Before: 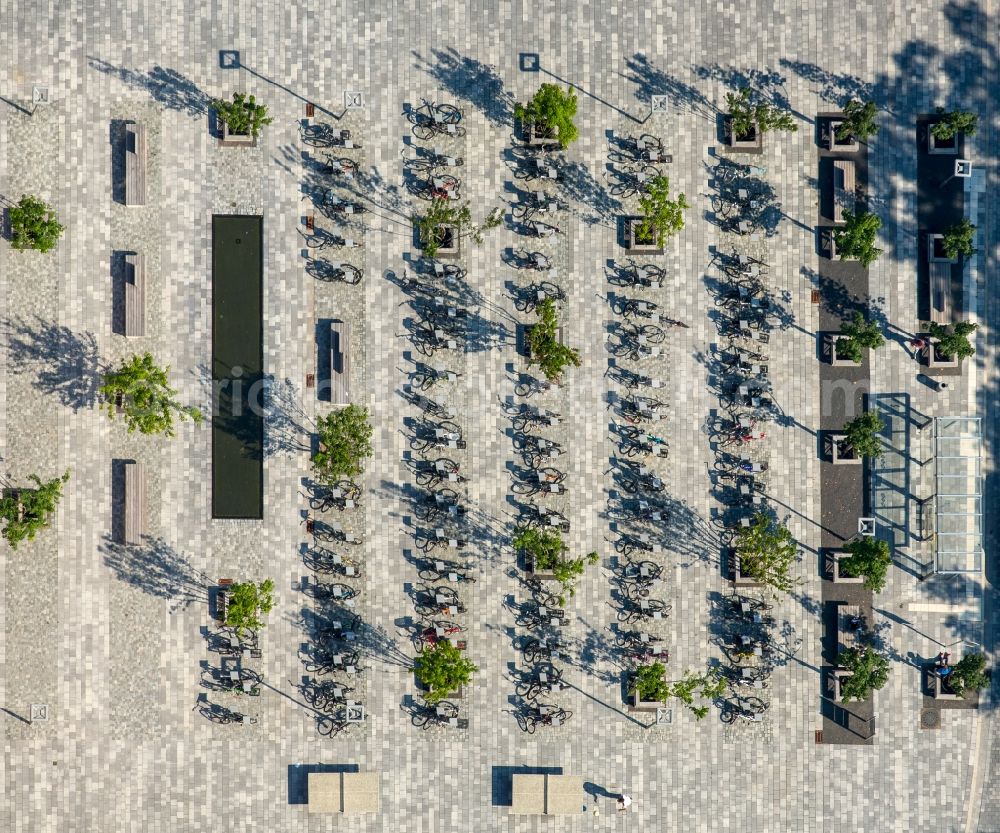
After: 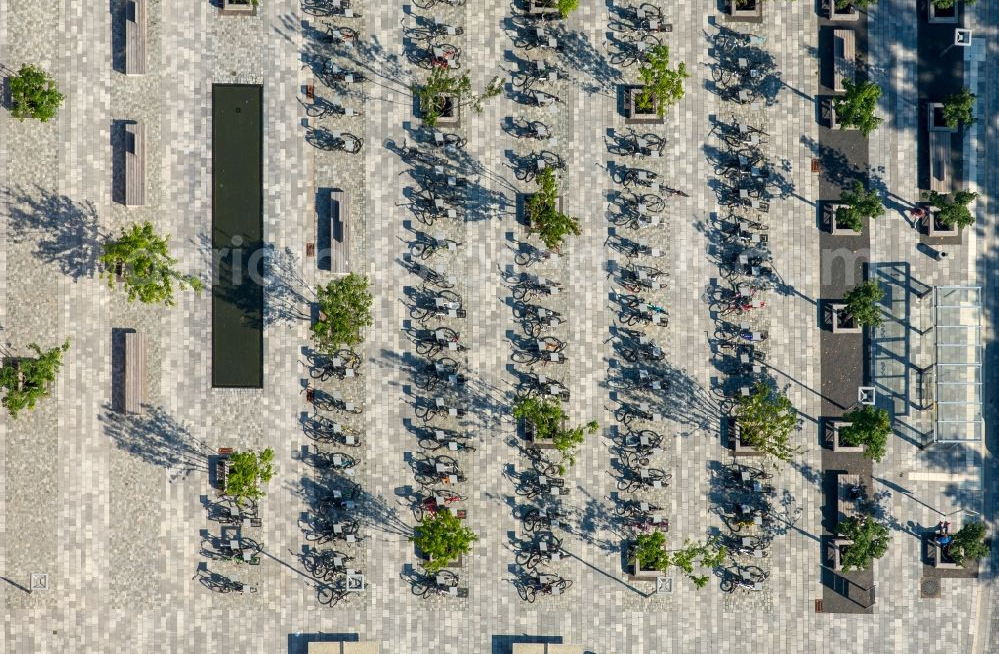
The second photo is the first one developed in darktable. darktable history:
crop and rotate: top 15.9%, bottom 5.518%
shadows and highlights: radius 127.83, shadows 21.16, highlights -21.18, low approximation 0.01
